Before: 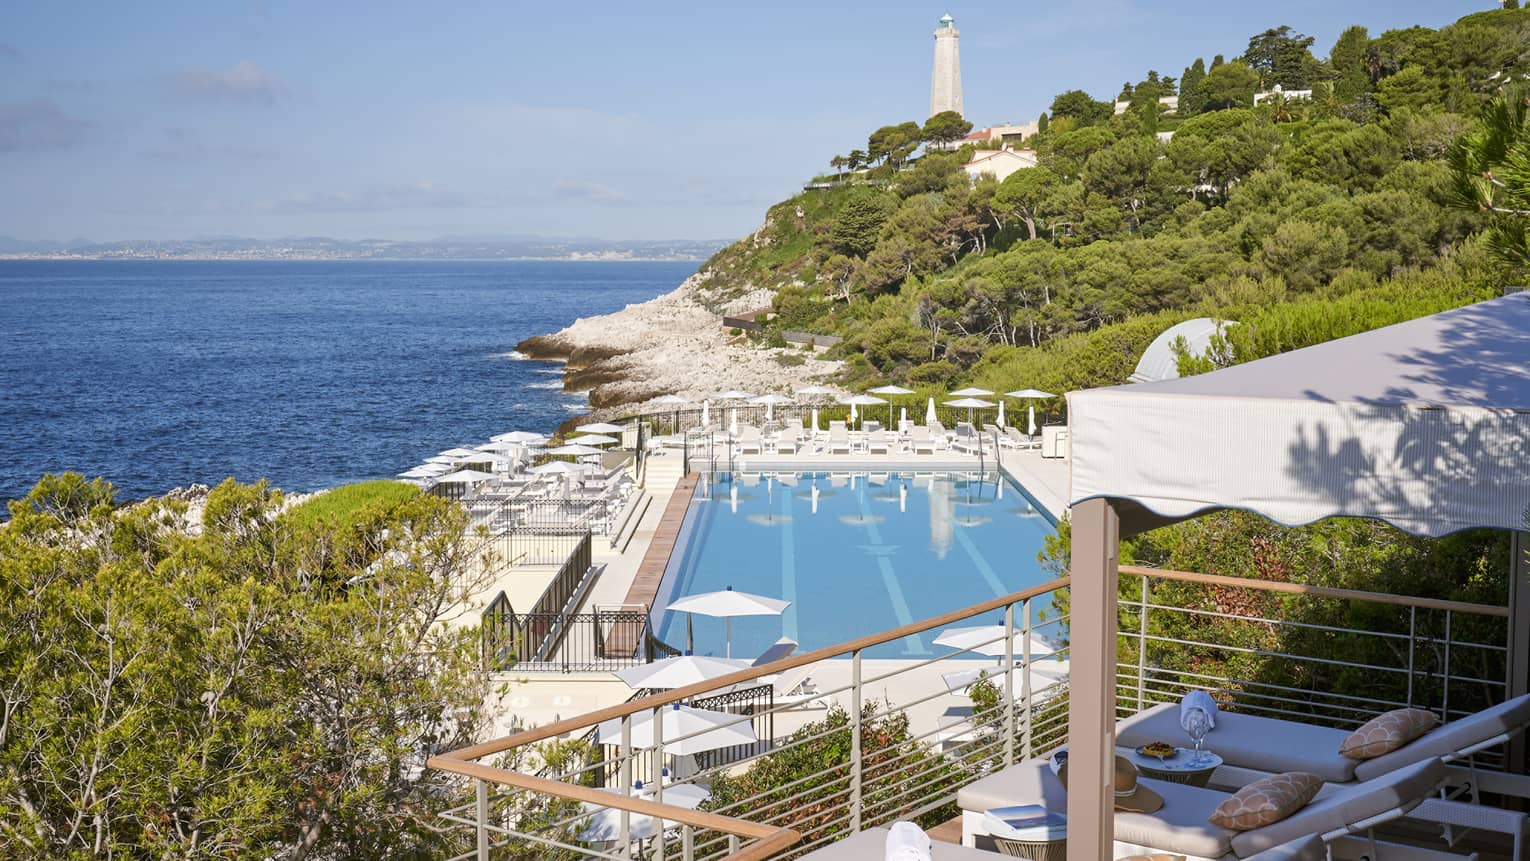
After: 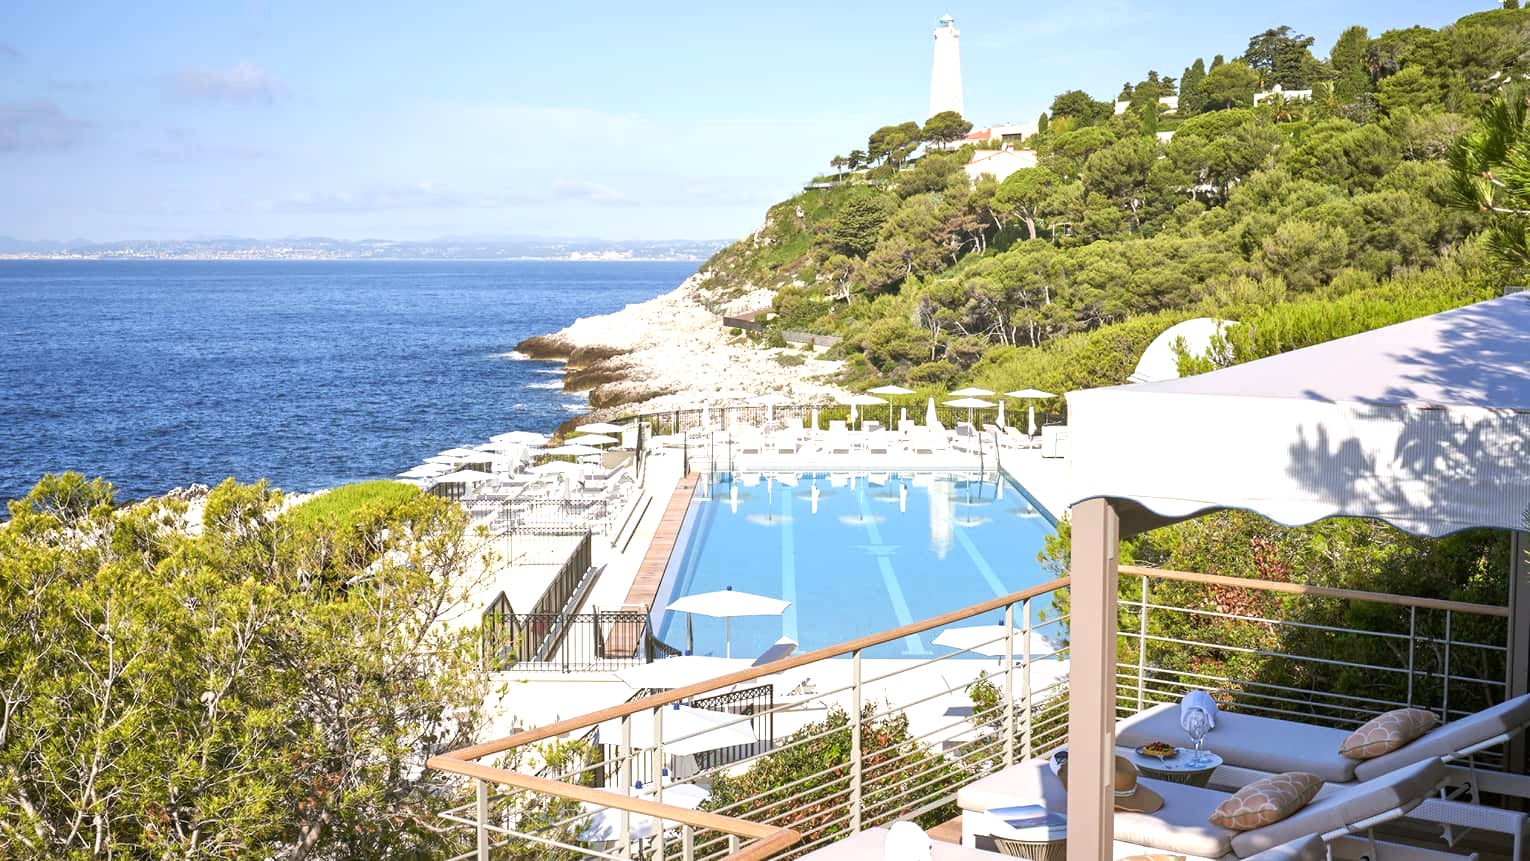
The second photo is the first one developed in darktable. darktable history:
exposure: exposure 0.753 EV, compensate highlight preservation false
